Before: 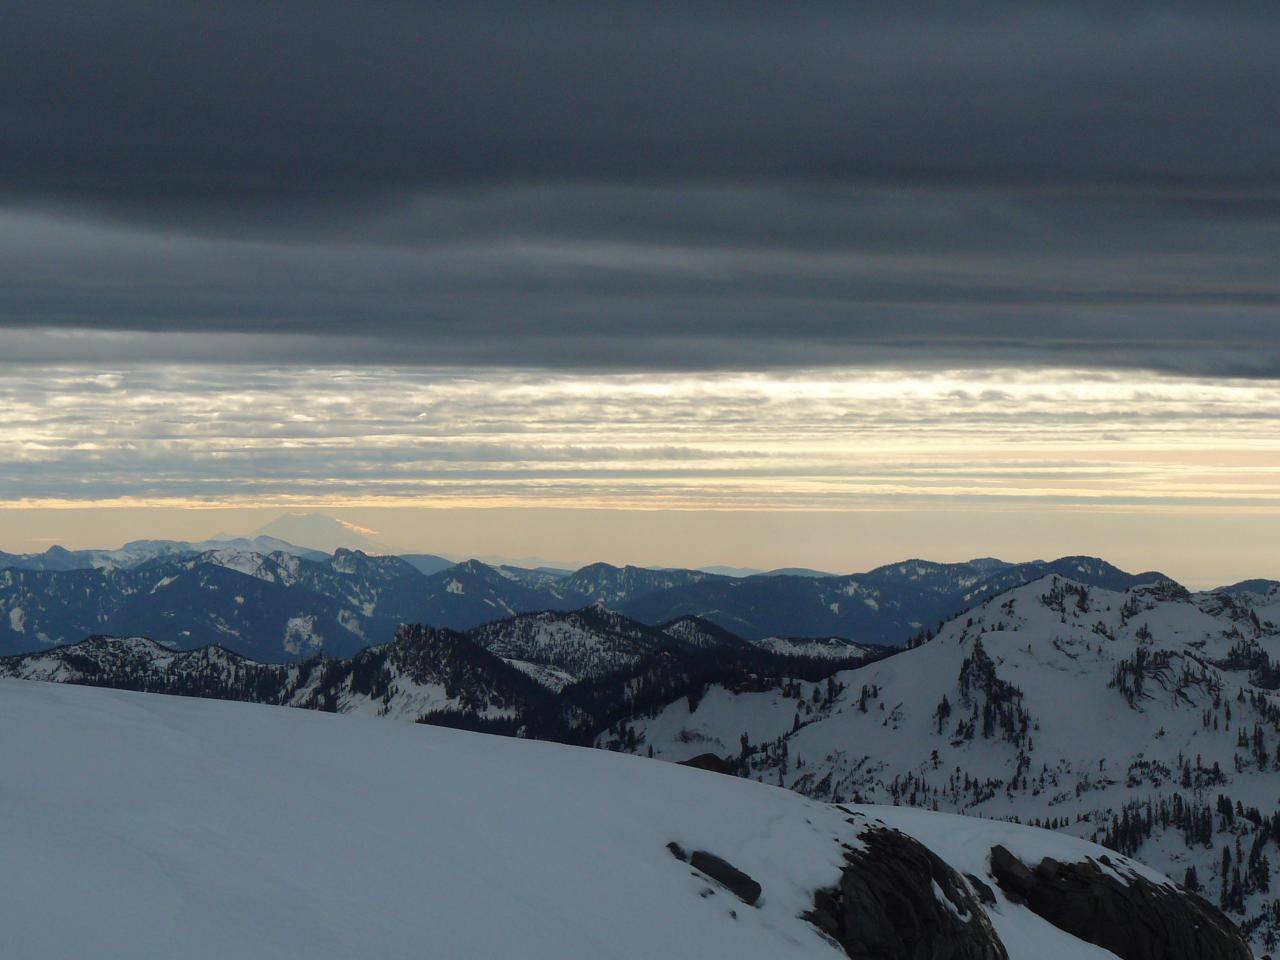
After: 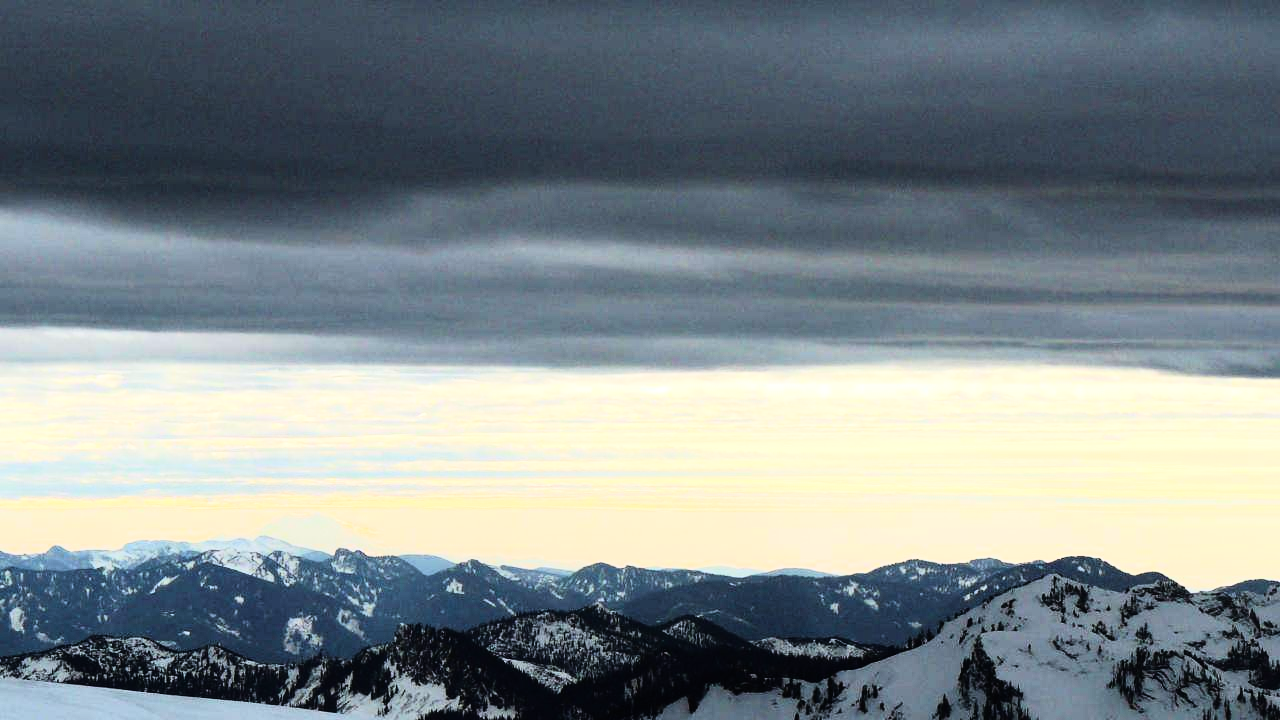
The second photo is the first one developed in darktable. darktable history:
crop: bottom 24.967%
exposure: exposure 0.127 EV, compensate highlight preservation false
contrast brightness saturation: contrast 0.1, brightness 0.02, saturation 0.02
rgb curve: curves: ch0 [(0, 0) (0.21, 0.15) (0.24, 0.21) (0.5, 0.75) (0.75, 0.96) (0.89, 0.99) (1, 1)]; ch1 [(0, 0.02) (0.21, 0.13) (0.25, 0.2) (0.5, 0.67) (0.75, 0.9) (0.89, 0.97) (1, 1)]; ch2 [(0, 0.02) (0.21, 0.13) (0.25, 0.2) (0.5, 0.67) (0.75, 0.9) (0.89, 0.97) (1, 1)], compensate middle gray true
